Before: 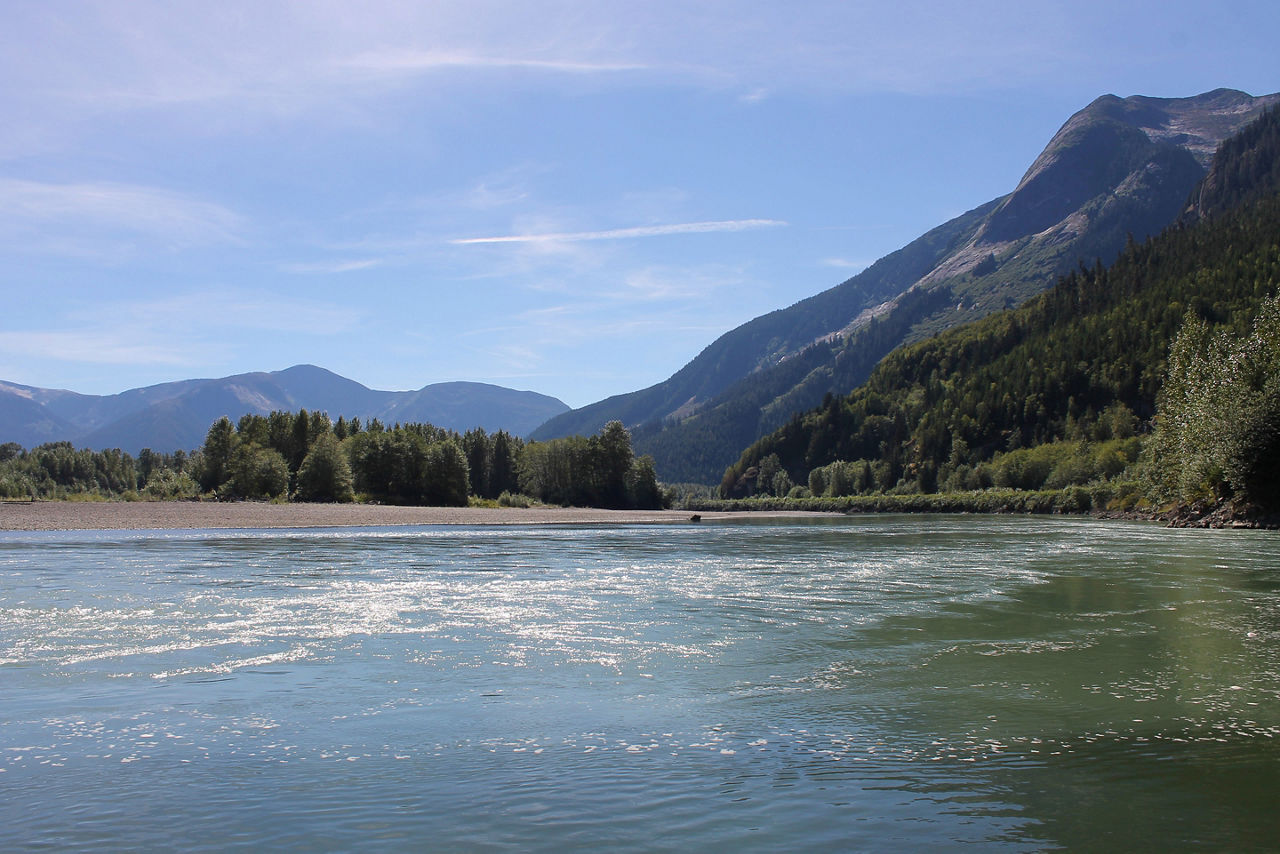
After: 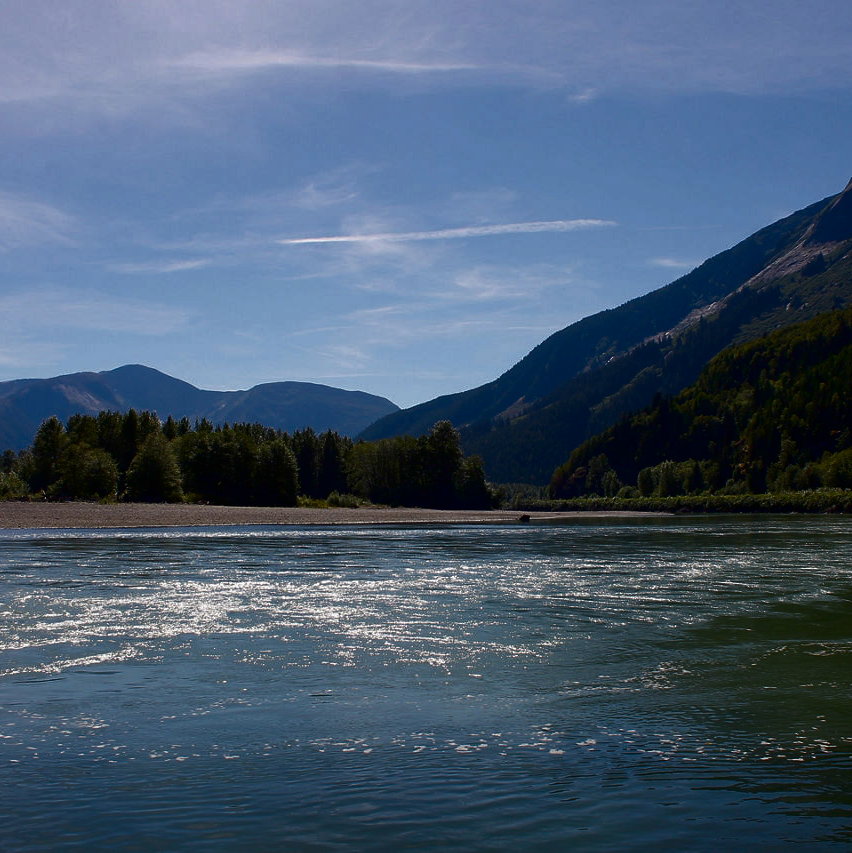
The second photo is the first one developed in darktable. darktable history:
crop and rotate: left 13.373%, right 20.024%
contrast brightness saturation: brightness -0.533
